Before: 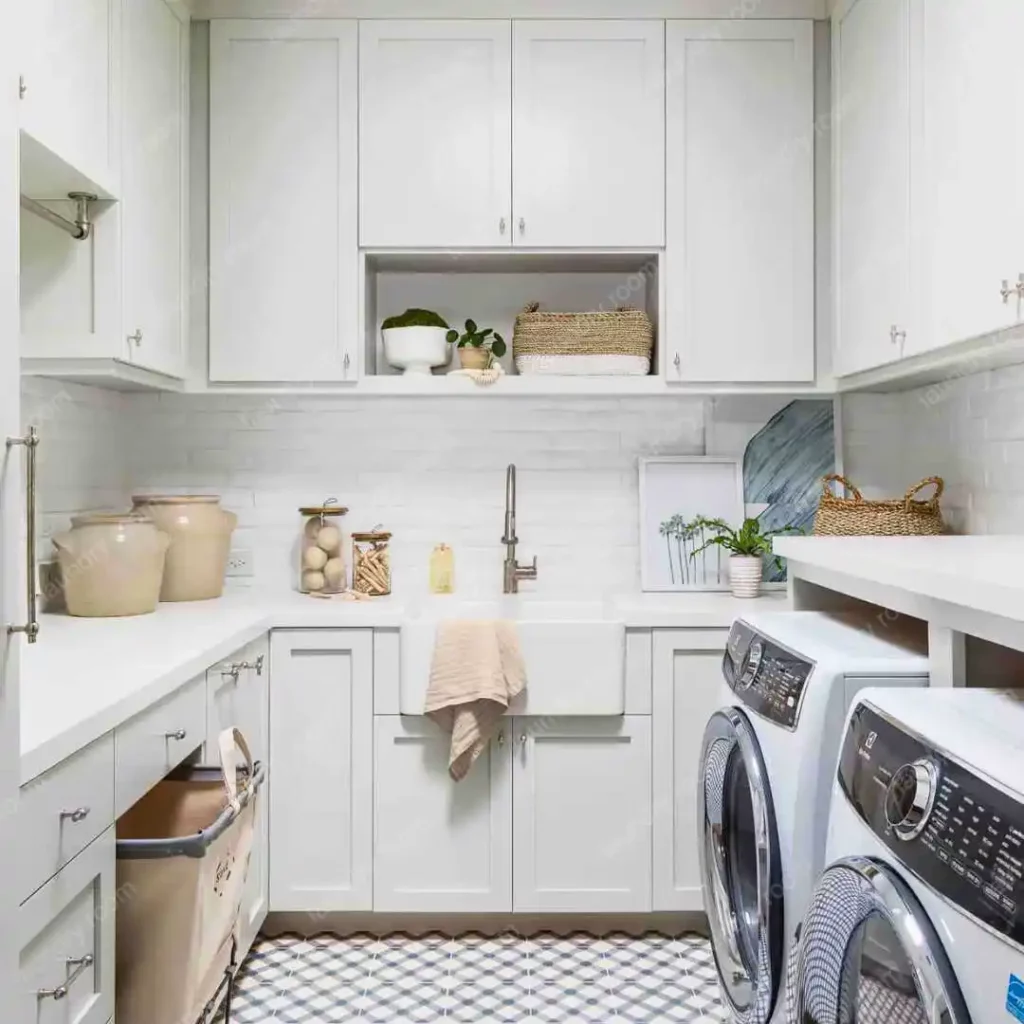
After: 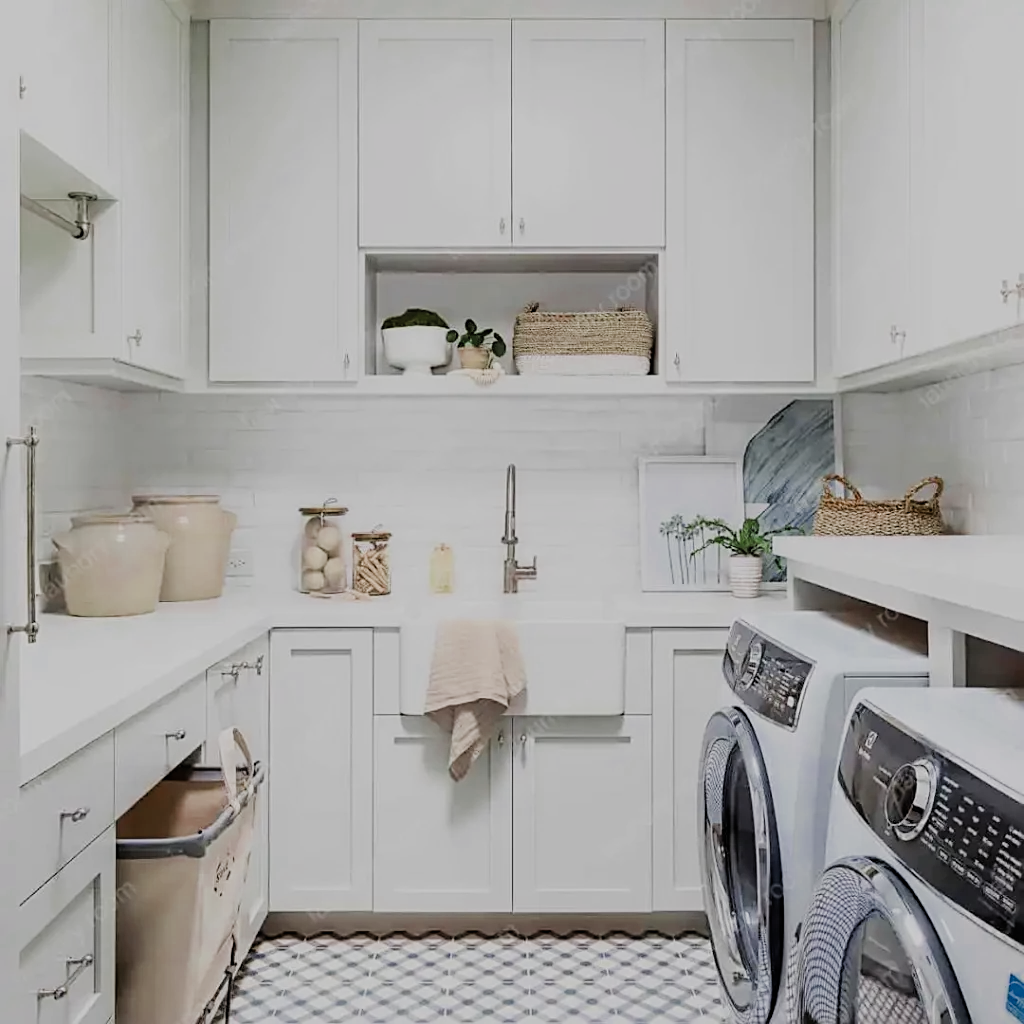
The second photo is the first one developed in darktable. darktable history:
color zones: curves: ch0 [(0, 0.5) (0.125, 0.4) (0.25, 0.5) (0.375, 0.4) (0.5, 0.4) (0.625, 0.35) (0.75, 0.35) (0.875, 0.5)]; ch1 [(0, 0.35) (0.125, 0.45) (0.25, 0.35) (0.375, 0.35) (0.5, 0.35) (0.625, 0.35) (0.75, 0.45) (0.875, 0.35)]; ch2 [(0, 0.6) (0.125, 0.5) (0.25, 0.5) (0.375, 0.6) (0.5, 0.6) (0.625, 0.5) (0.75, 0.5) (0.875, 0.5)]
filmic rgb: black relative exposure -6.81 EV, white relative exposure 5.9 EV, hardness 2.68
sharpen: on, module defaults
